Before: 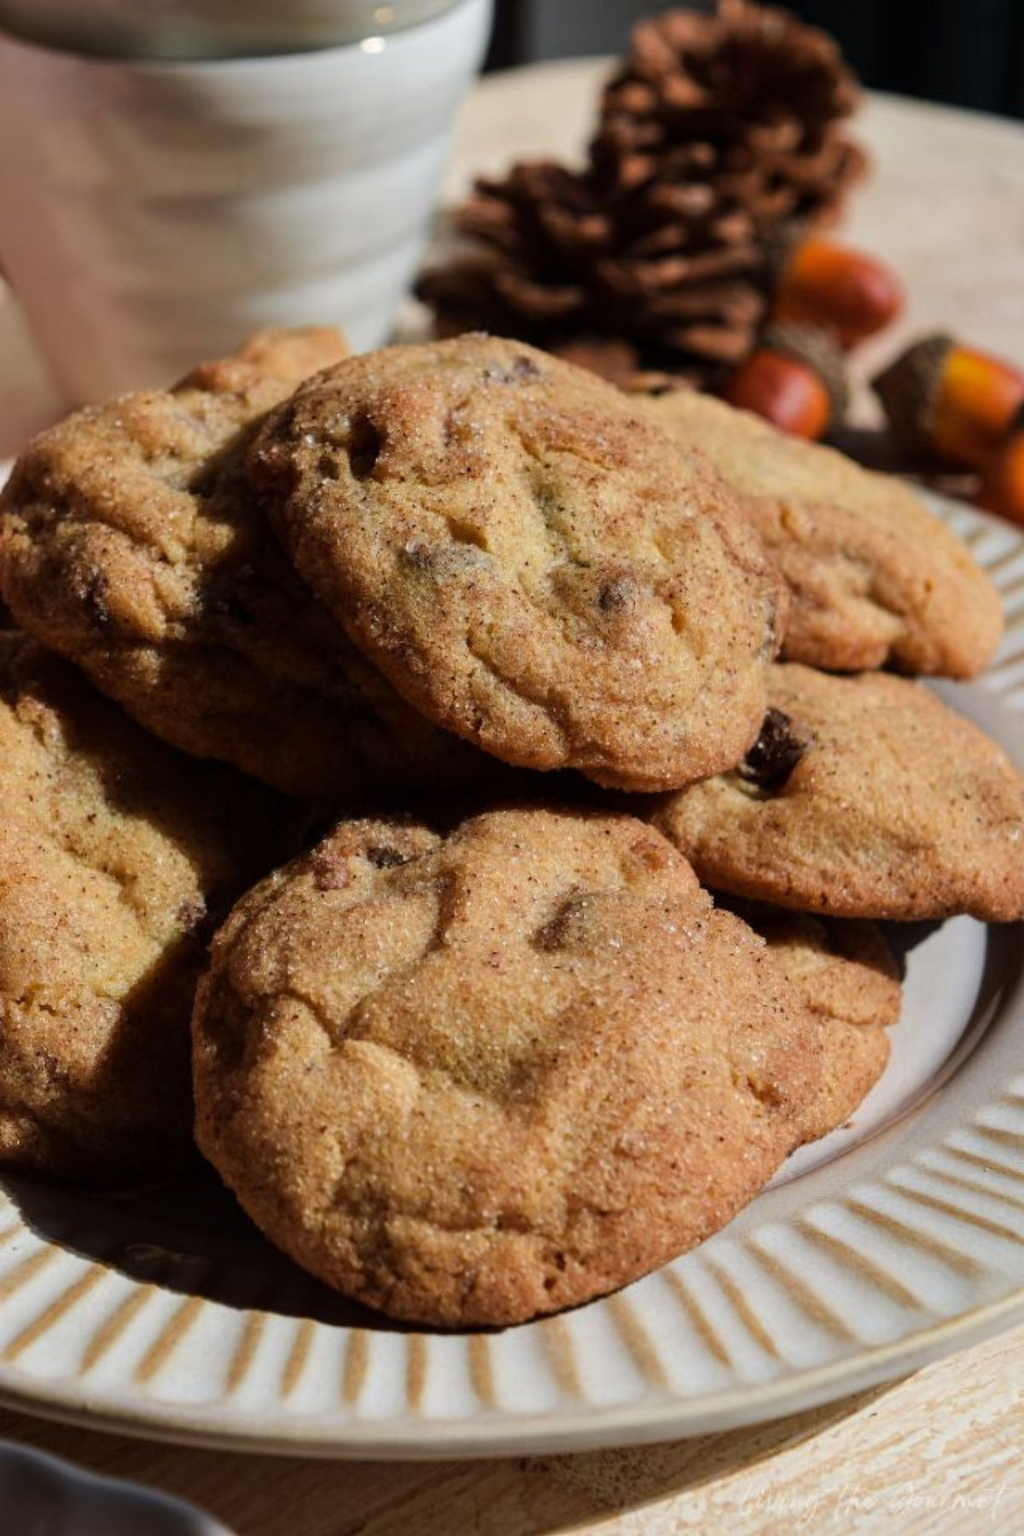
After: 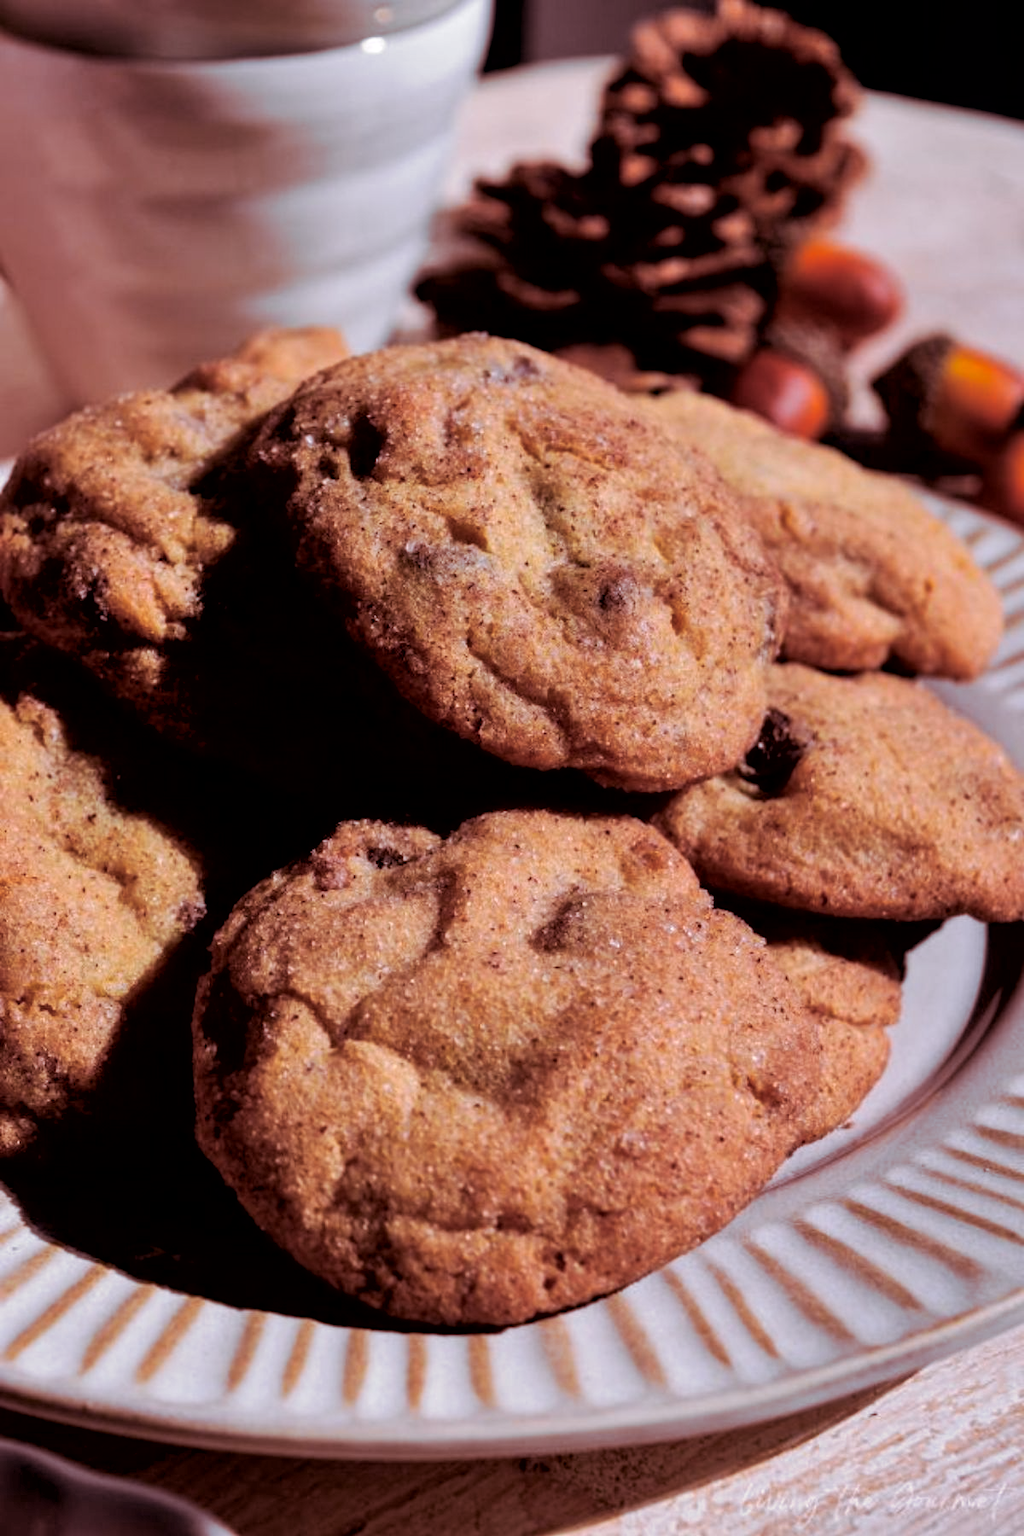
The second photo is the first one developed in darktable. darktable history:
split-toning: on, module defaults
exposure: black level correction 0.012, compensate highlight preservation false
white balance: red 1.042, blue 1.17
color zones: curves: ch1 [(0.25, 0.61) (0.75, 0.248)]
shadows and highlights: shadows 40, highlights -54, highlights color adjustment 46%, low approximation 0.01, soften with gaussian
